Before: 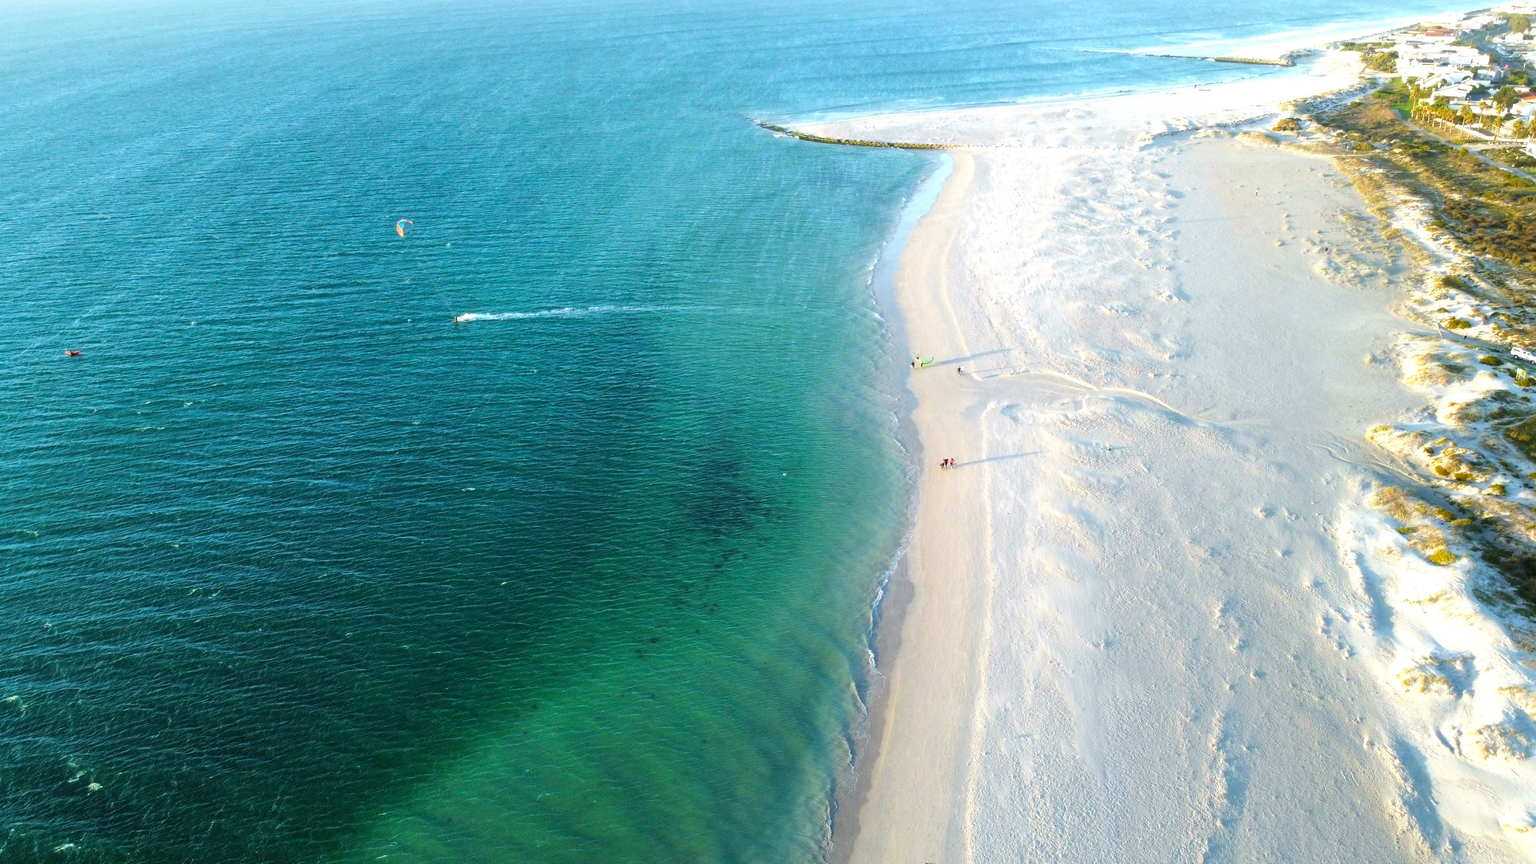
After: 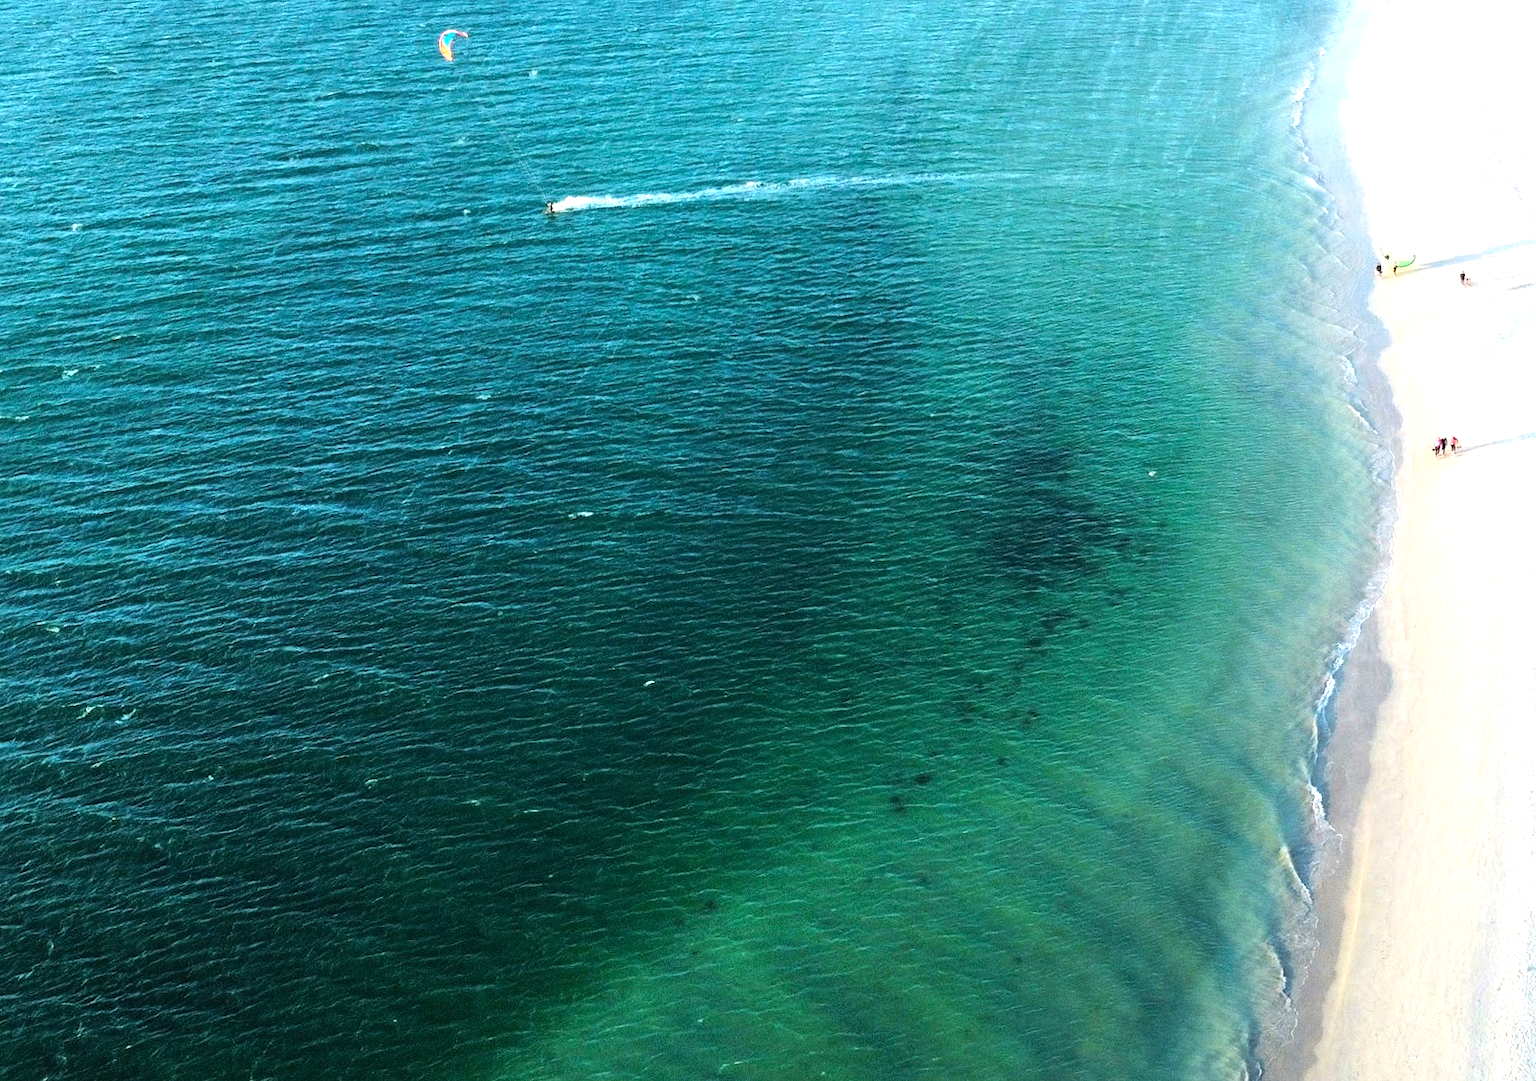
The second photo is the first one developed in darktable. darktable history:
crop: left 8.966%, top 23.852%, right 34.699%, bottom 4.703%
tone equalizer: -8 EV -0.75 EV, -7 EV -0.7 EV, -6 EV -0.6 EV, -5 EV -0.4 EV, -3 EV 0.4 EV, -2 EV 0.6 EV, -1 EV 0.7 EV, +0 EV 0.75 EV, edges refinement/feathering 500, mask exposure compensation -1.57 EV, preserve details no
rotate and perspective: rotation -1.42°, crop left 0.016, crop right 0.984, crop top 0.035, crop bottom 0.965
